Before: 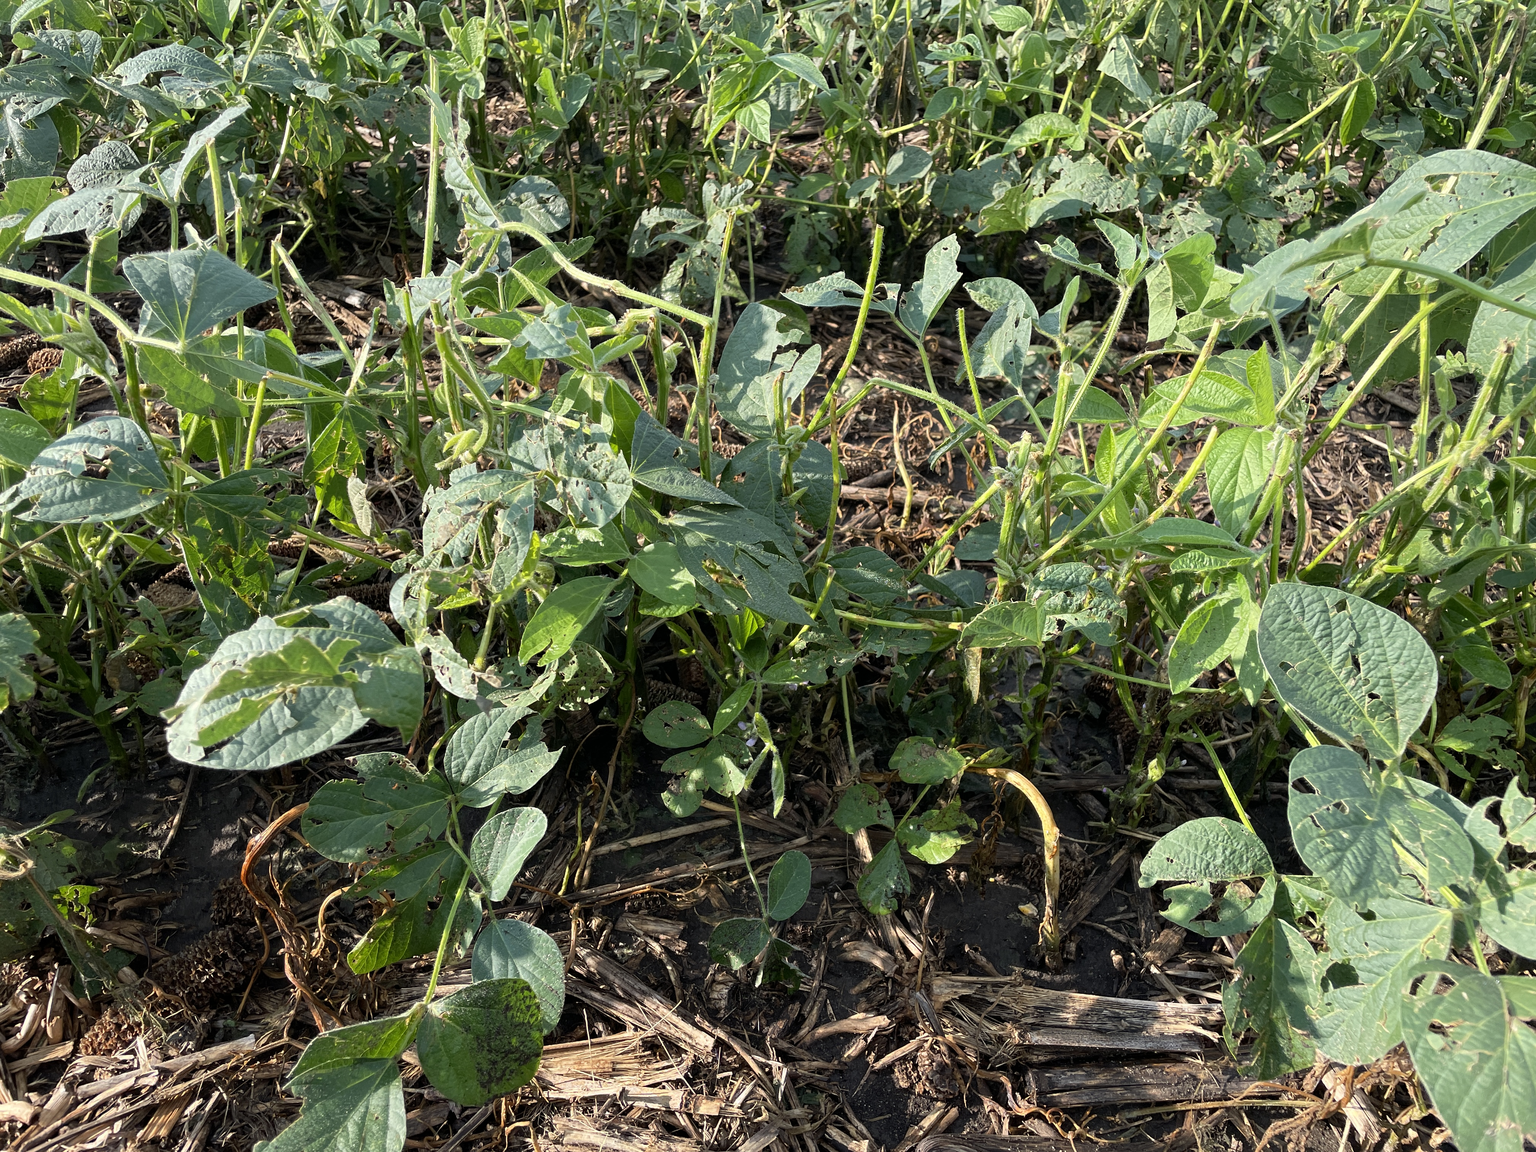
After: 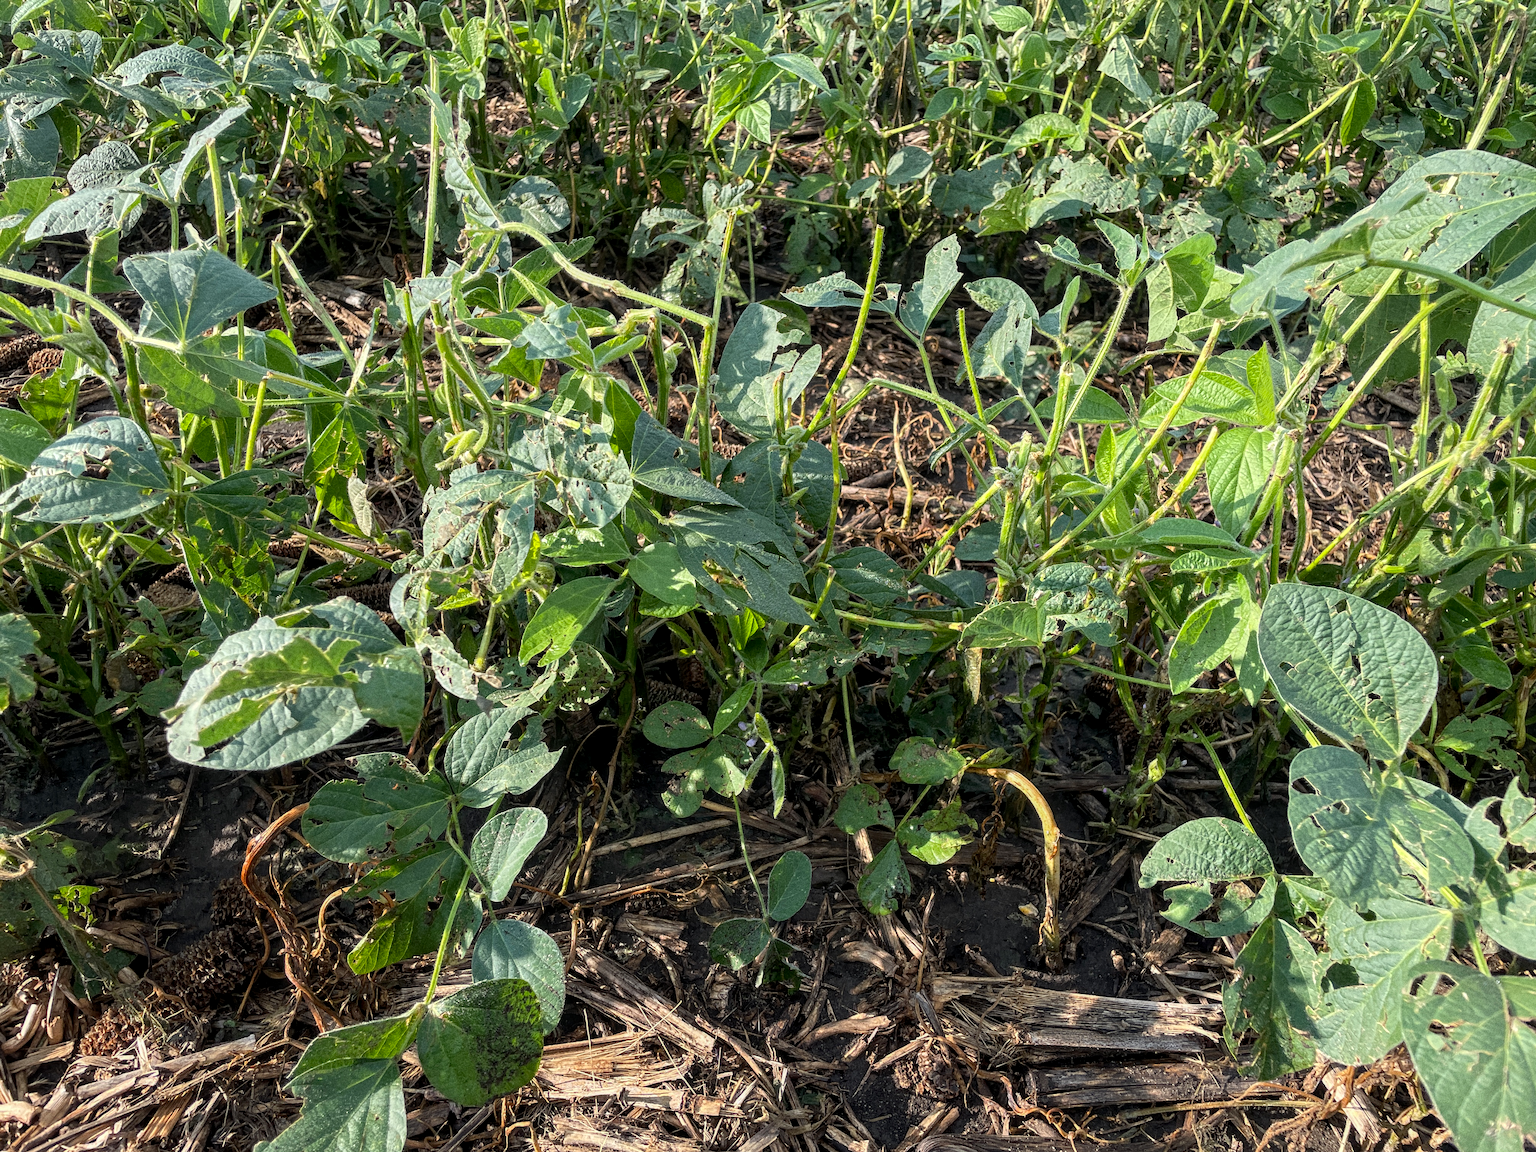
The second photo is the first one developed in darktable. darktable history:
local contrast: on, module defaults
grain: coarseness 0.09 ISO, strength 40%
